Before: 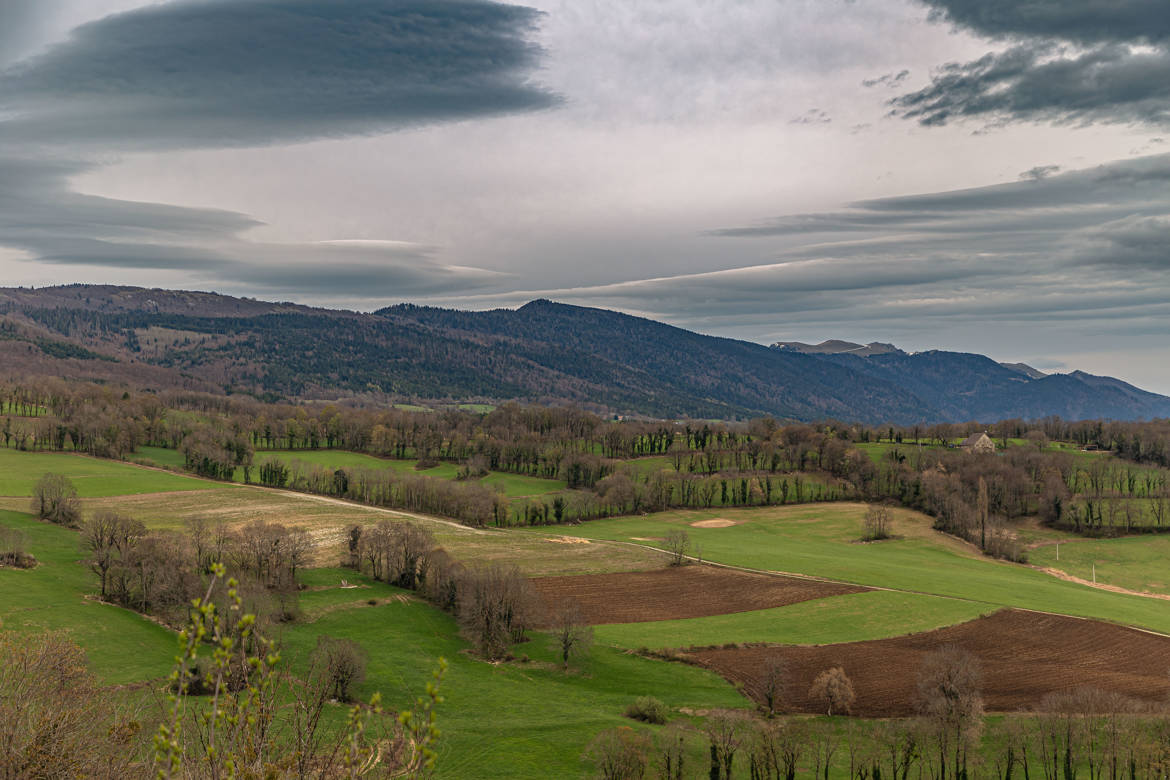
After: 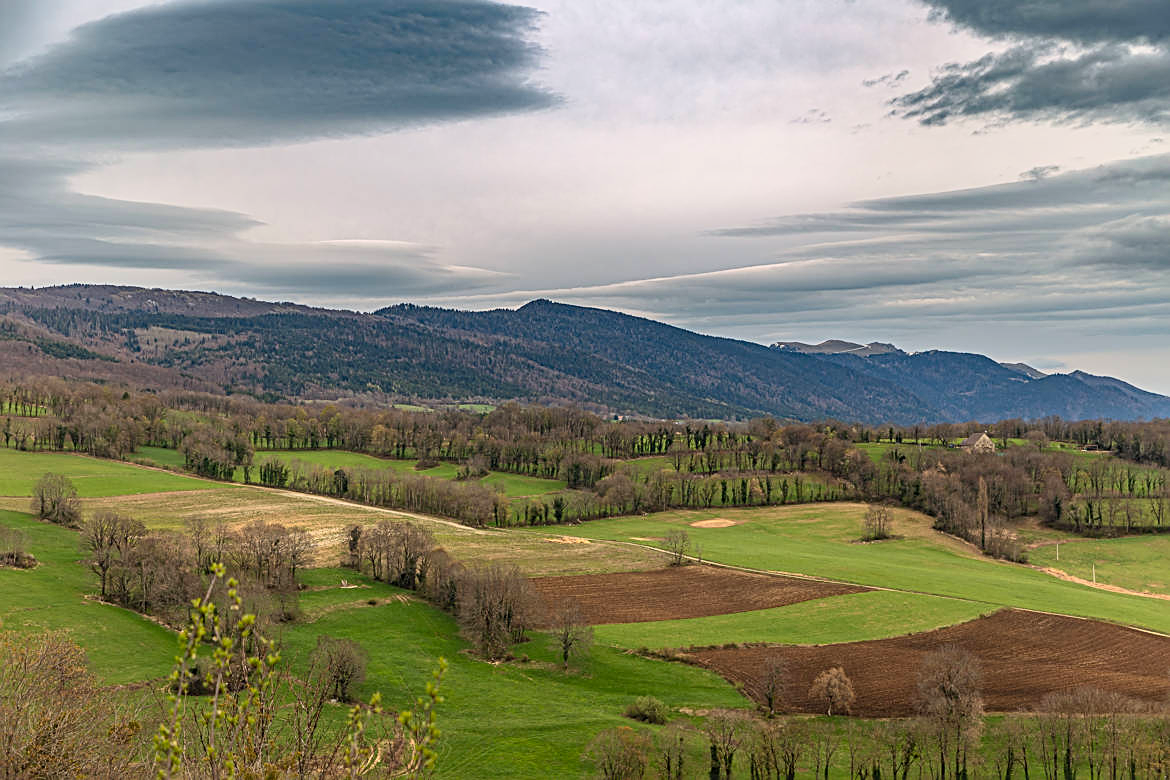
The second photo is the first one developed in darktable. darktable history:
sharpen: on, module defaults
contrast brightness saturation: contrast 0.2, brightness 0.16, saturation 0.22
